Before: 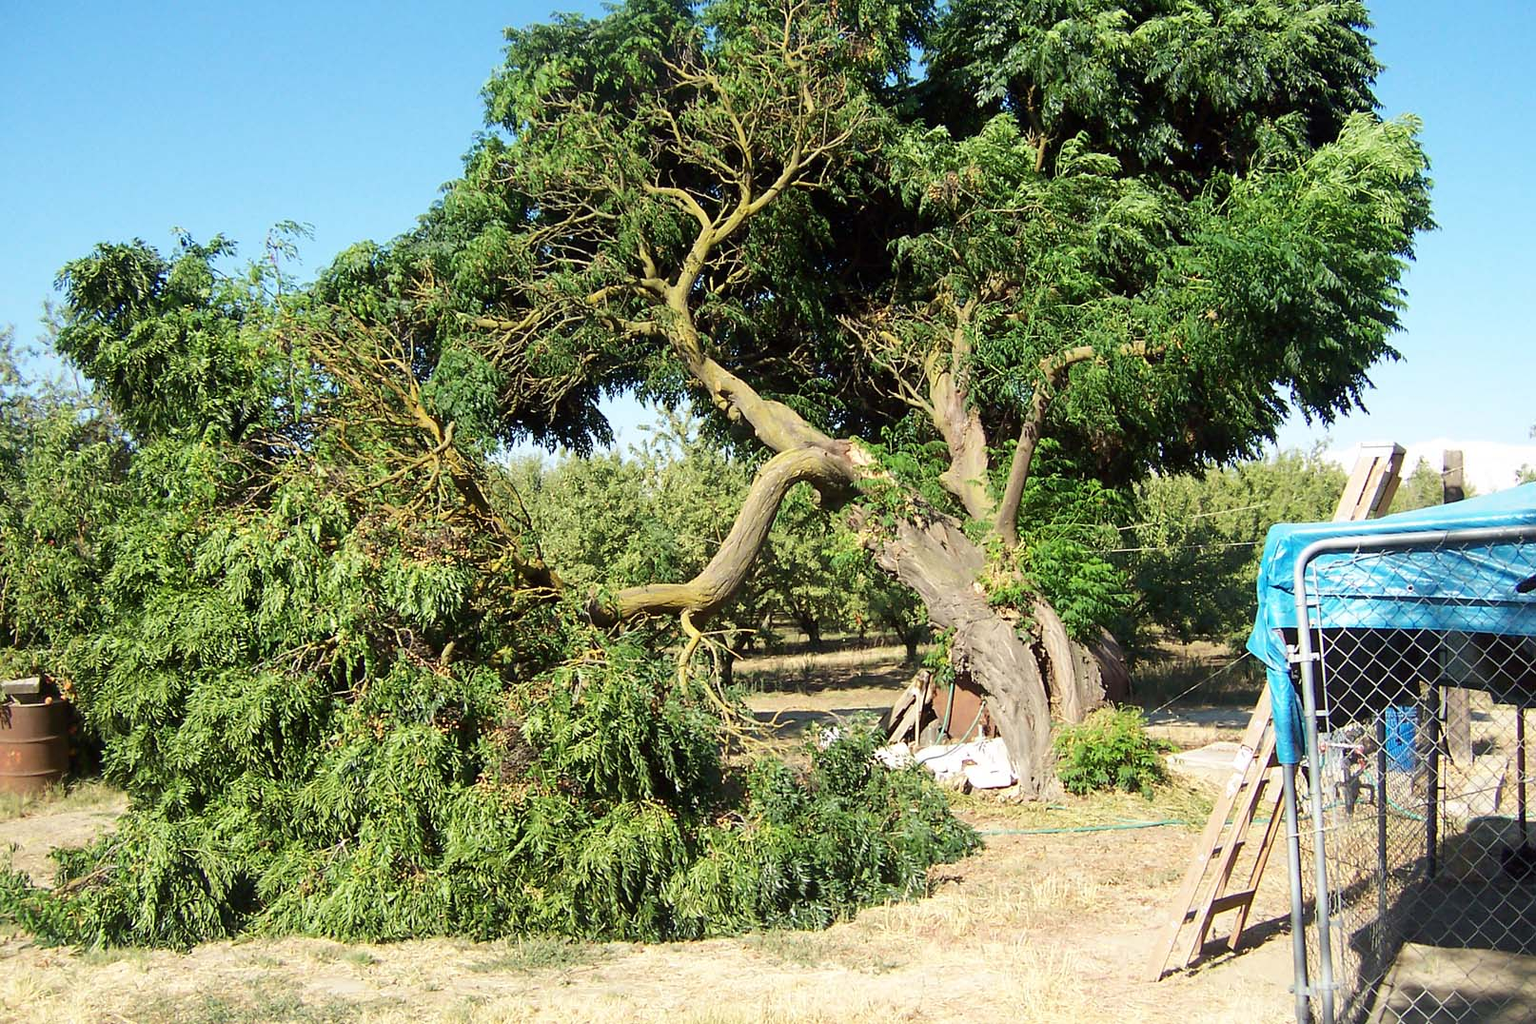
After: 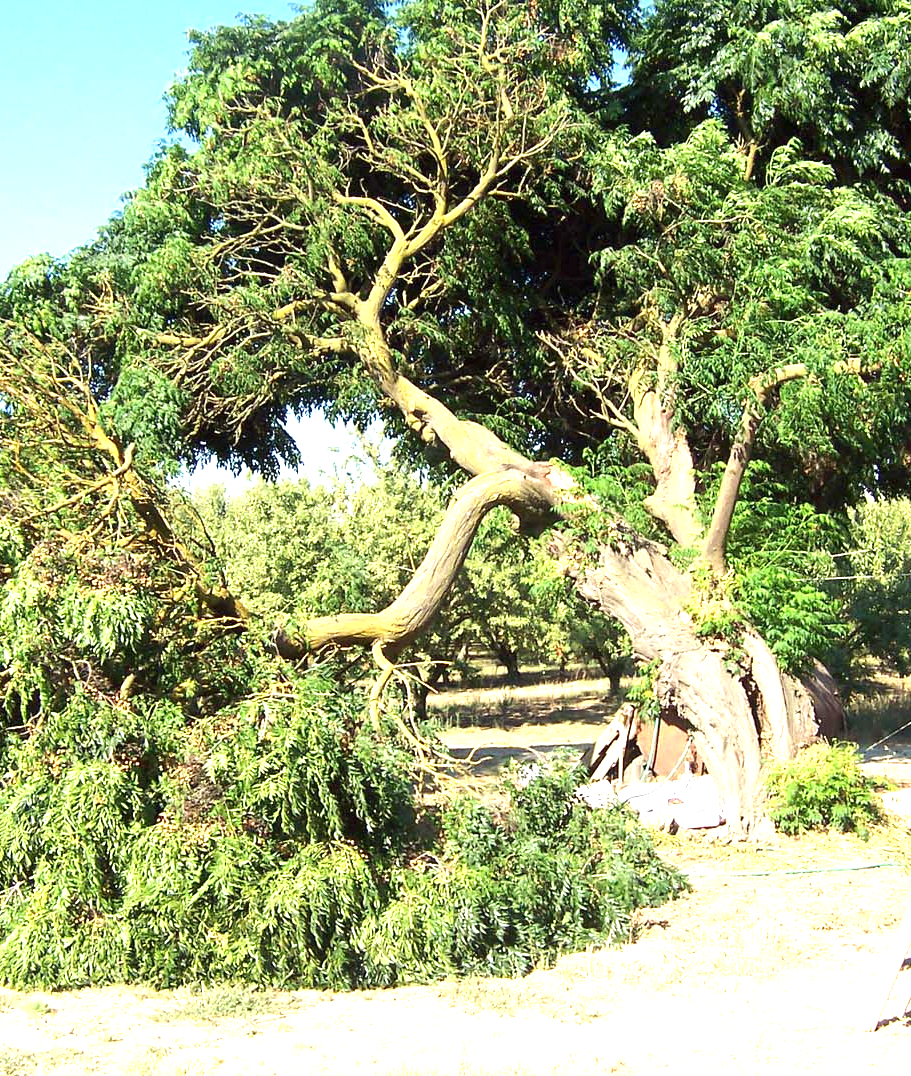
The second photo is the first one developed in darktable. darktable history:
exposure: black level correction 0, exposure 1.104 EV, compensate highlight preservation false
crop: left 21.3%, right 22.254%
